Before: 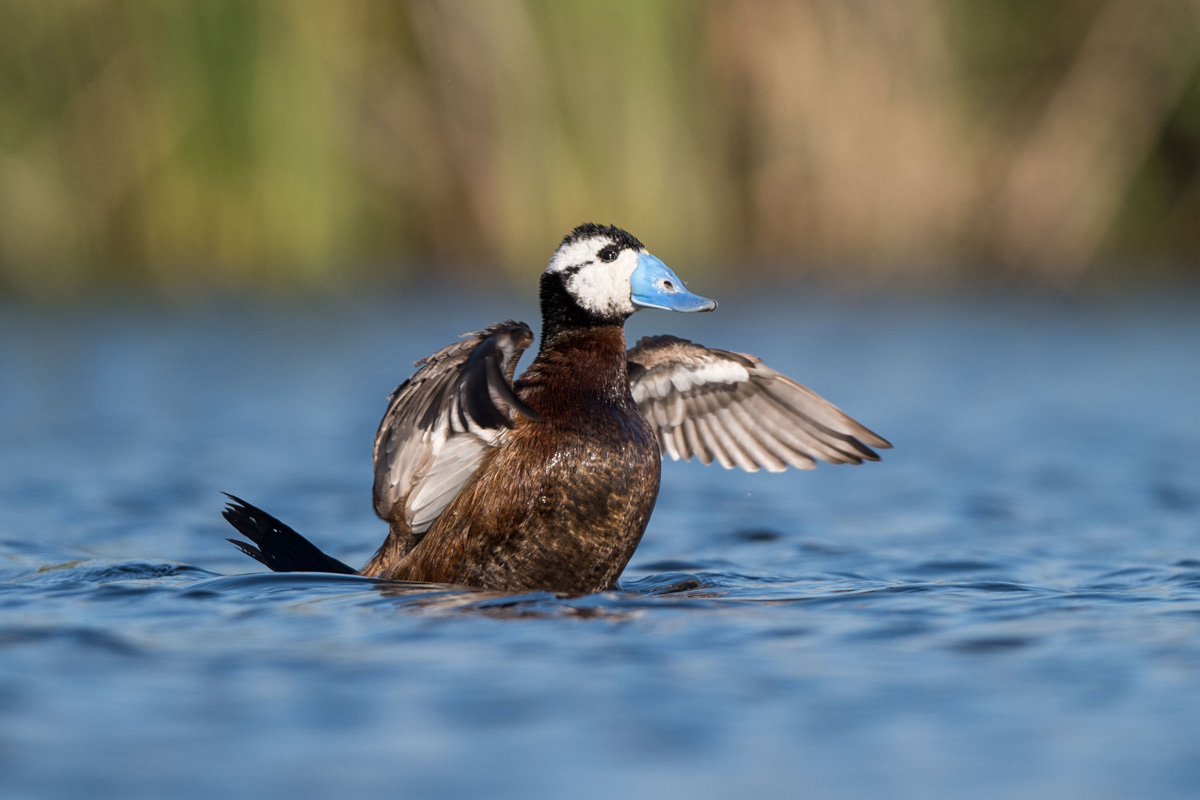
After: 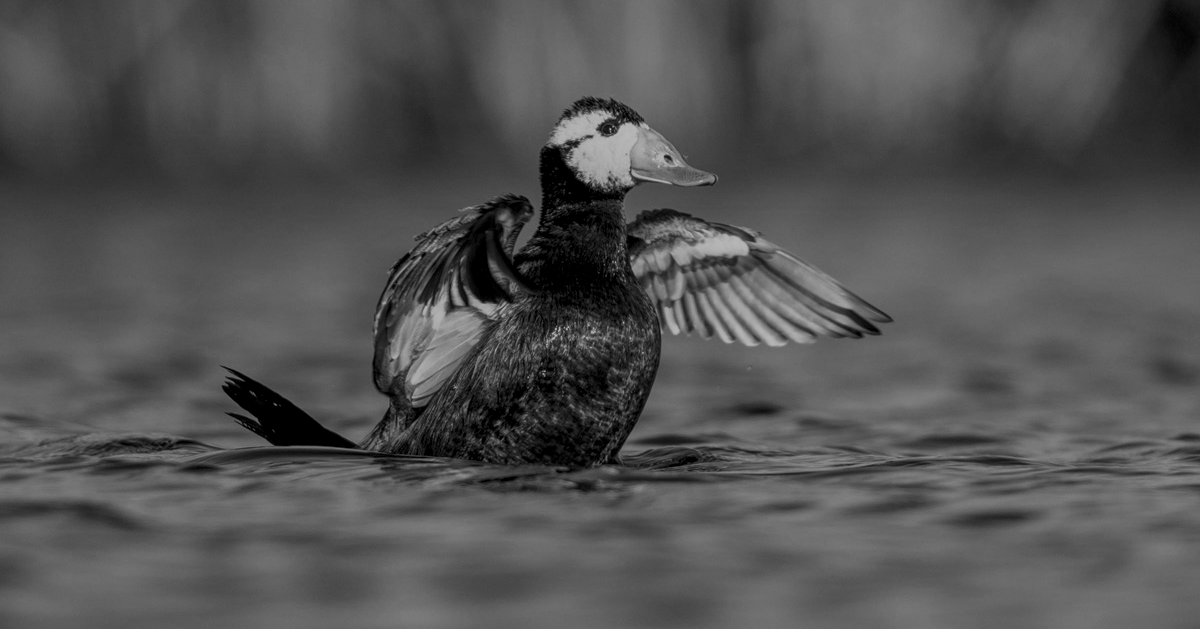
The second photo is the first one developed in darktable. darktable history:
colorize: hue 194.4°, saturation 29%, source mix 61.75%, lightness 3.98%, version 1
monochrome: on, module defaults
crop and rotate: top 15.774%, bottom 5.506%
exposure: black level correction 0, exposure 1.1 EV, compensate highlight preservation false
white balance: red 0.982, blue 1.018
color balance rgb: linear chroma grading › global chroma 15%, perceptual saturation grading › global saturation 30%
local contrast: highlights 61%, detail 143%, midtone range 0.428
color correction: highlights a* -20.17, highlights b* 20.27, shadows a* 20.03, shadows b* -20.46, saturation 0.43
